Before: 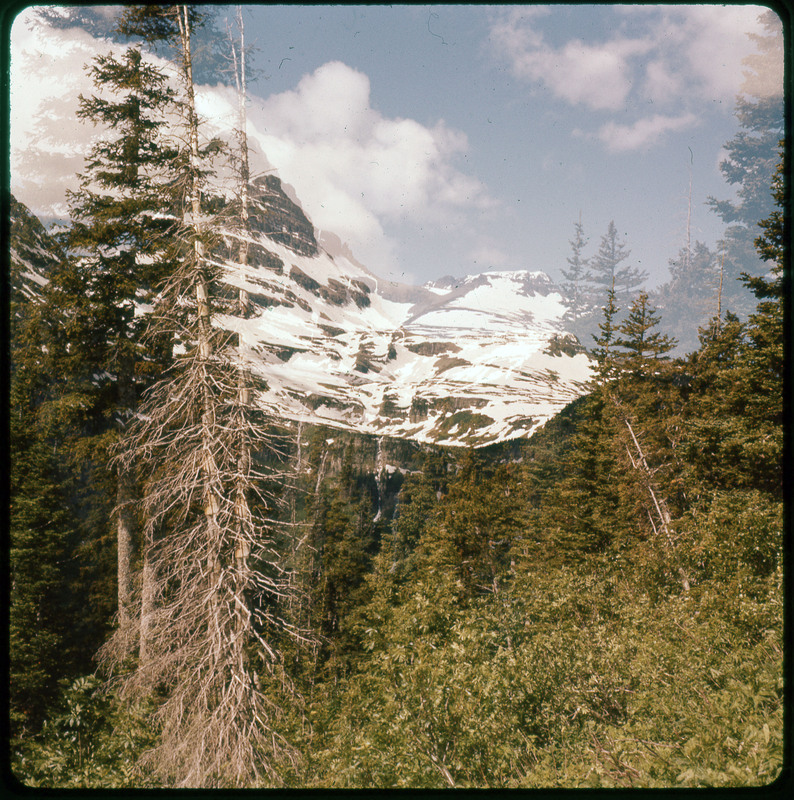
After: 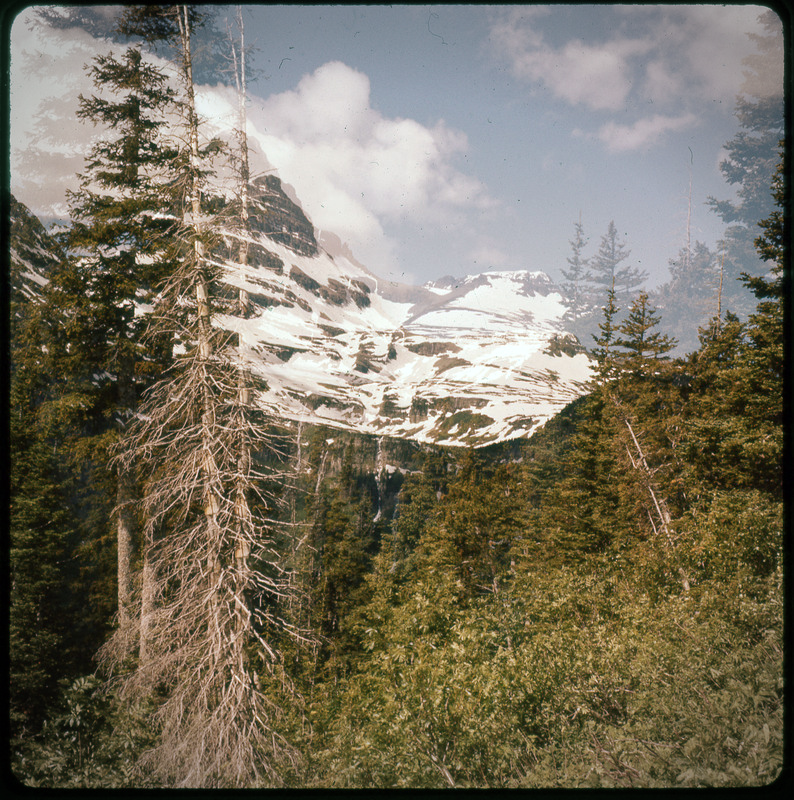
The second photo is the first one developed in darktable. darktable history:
tone equalizer: edges refinement/feathering 500, mask exposure compensation -1.57 EV, preserve details no
vignetting: fall-off start 89.47%, fall-off radius 43.71%, brightness -0.465, saturation -0.31, width/height ratio 1.154, unbound false
